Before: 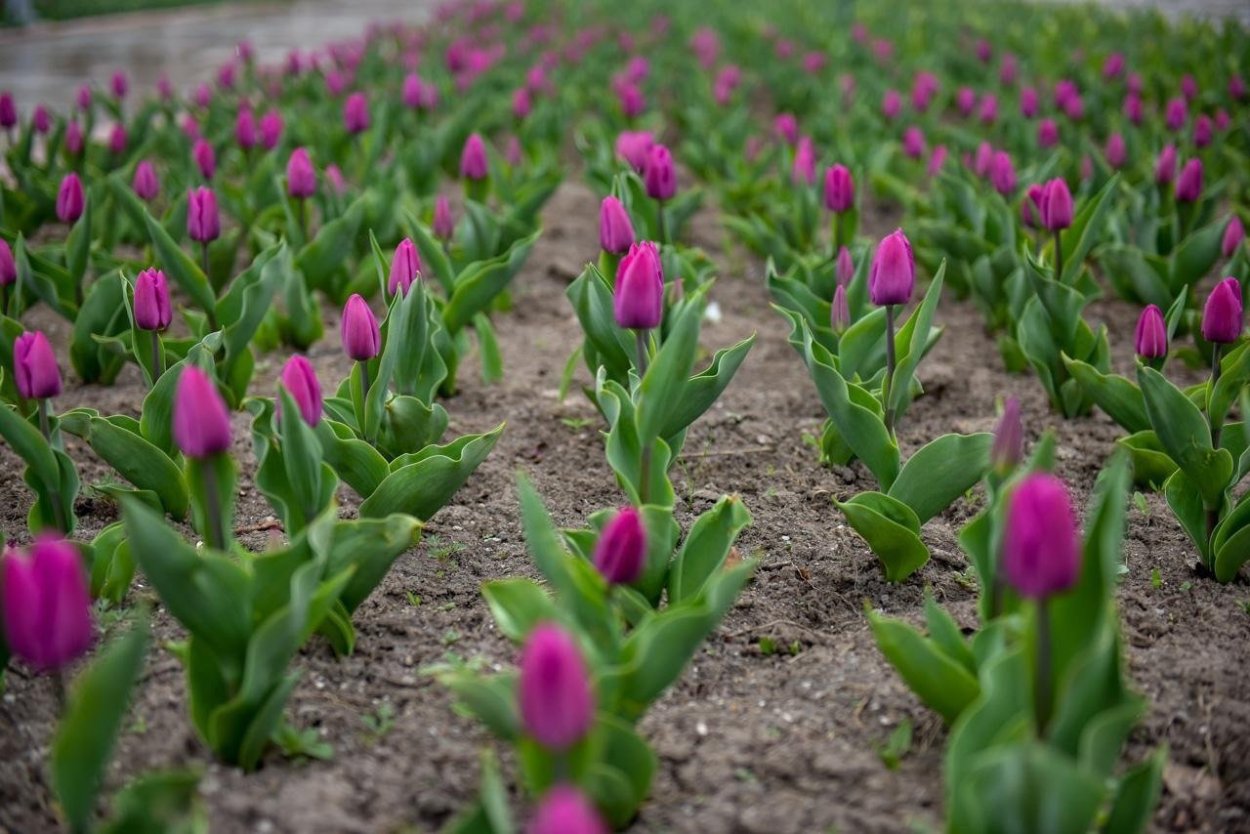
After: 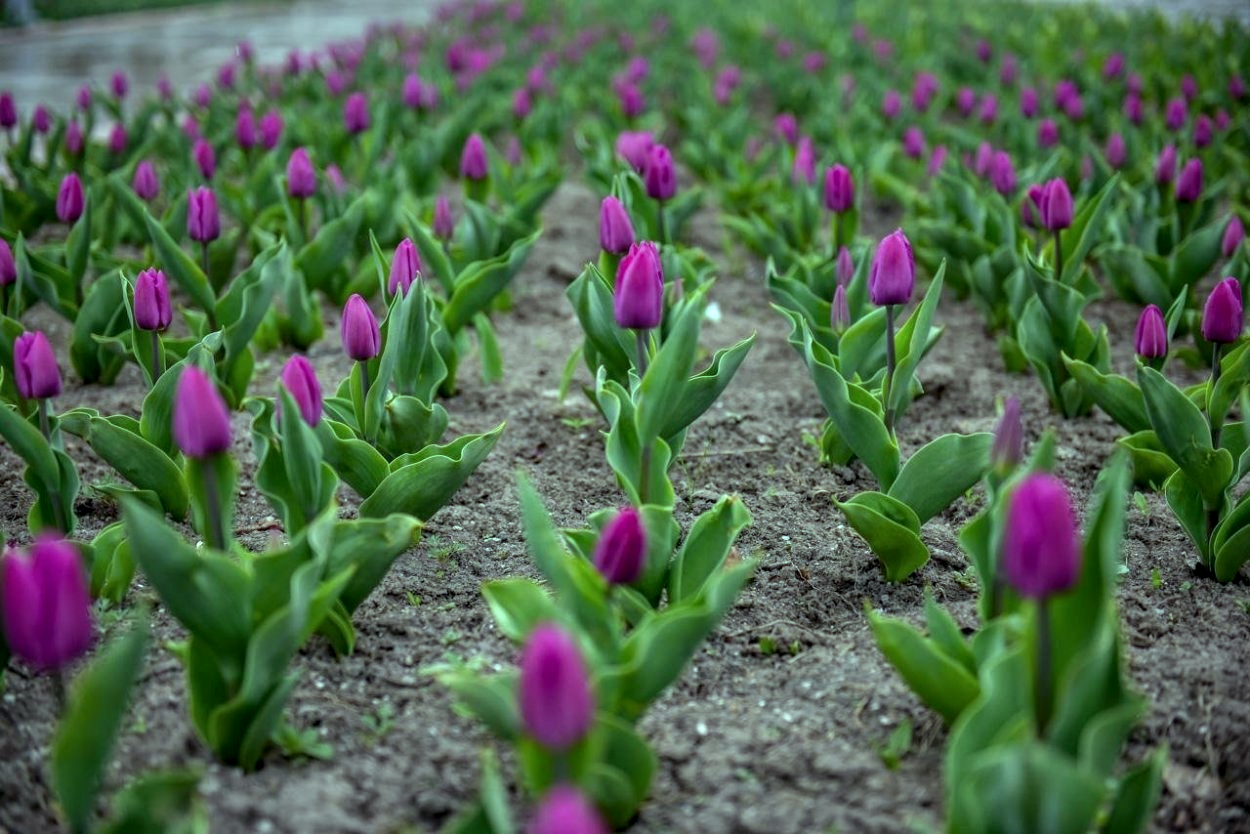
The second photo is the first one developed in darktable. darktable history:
color balance: mode lift, gamma, gain (sRGB), lift [0.997, 0.979, 1.021, 1.011], gamma [1, 1.084, 0.916, 0.998], gain [1, 0.87, 1.13, 1.101], contrast 4.55%, contrast fulcrum 38.24%, output saturation 104.09%
local contrast: on, module defaults
white balance: red 1, blue 1
